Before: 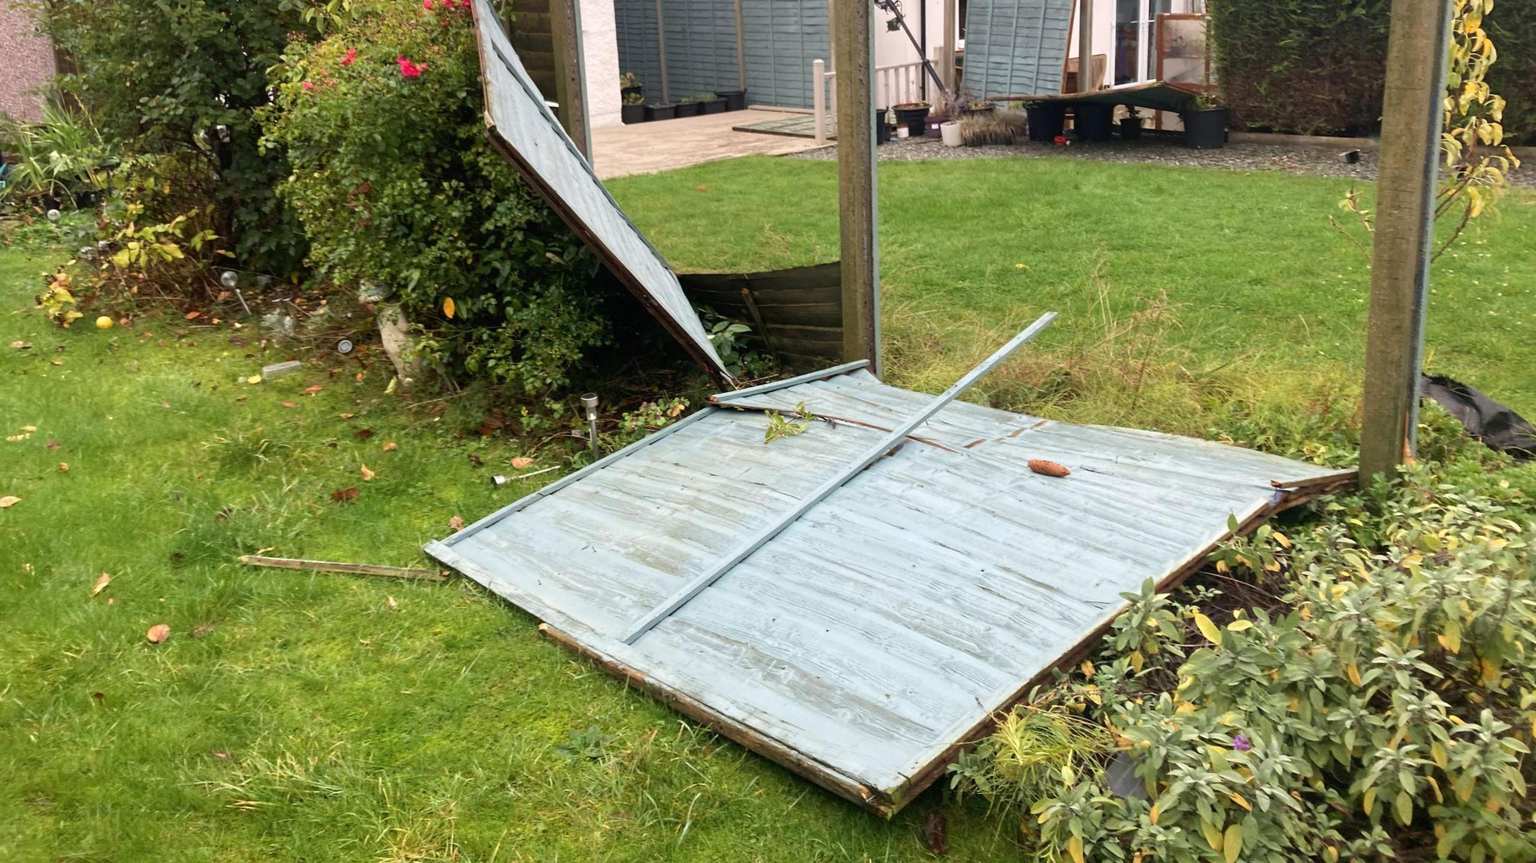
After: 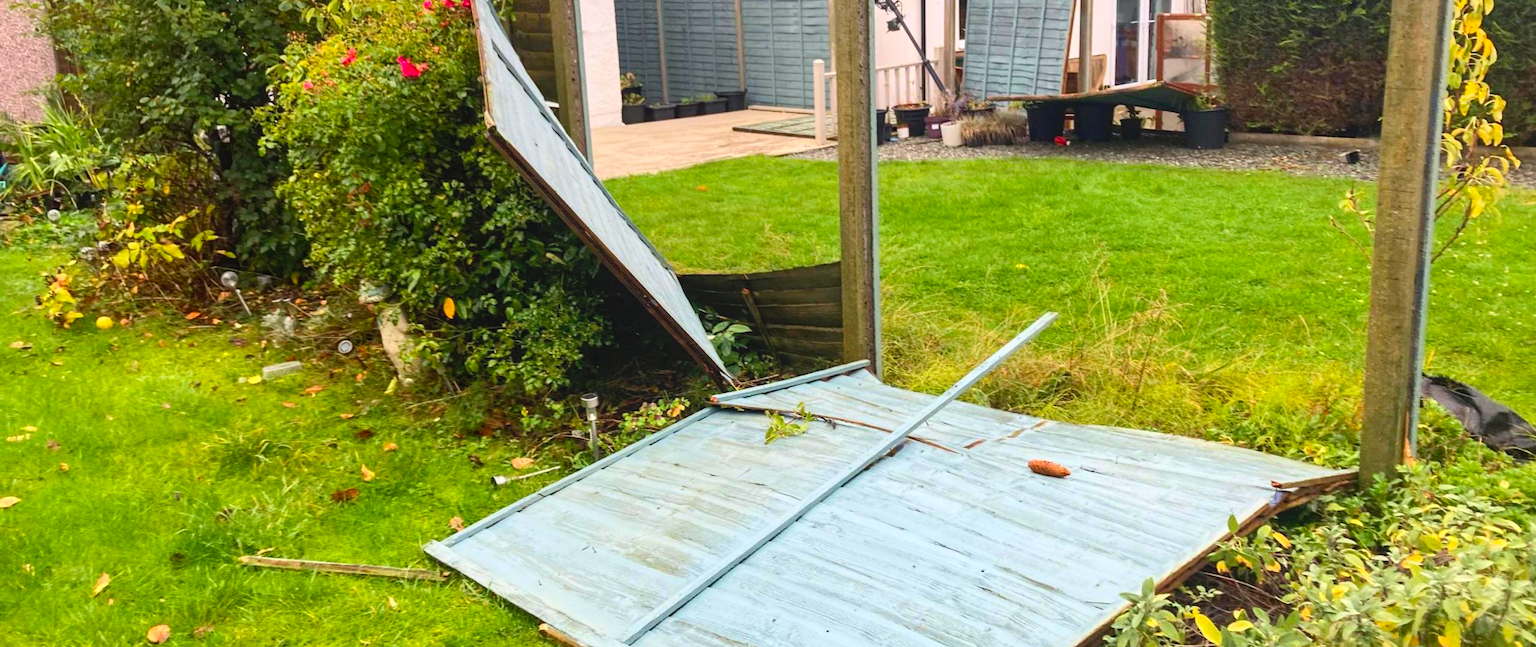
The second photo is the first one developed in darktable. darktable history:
color balance rgb: perceptual saturation grading › global saturation 25%, global vibrance 10%
crop: bottom 24.988%
local contrast: detail 110%
contrast brightness saturation: contrast 0.2, brightness 0.16, saturation 0.22
shadows and highlights: shadows 32, highlights -32, soften with gaussian
